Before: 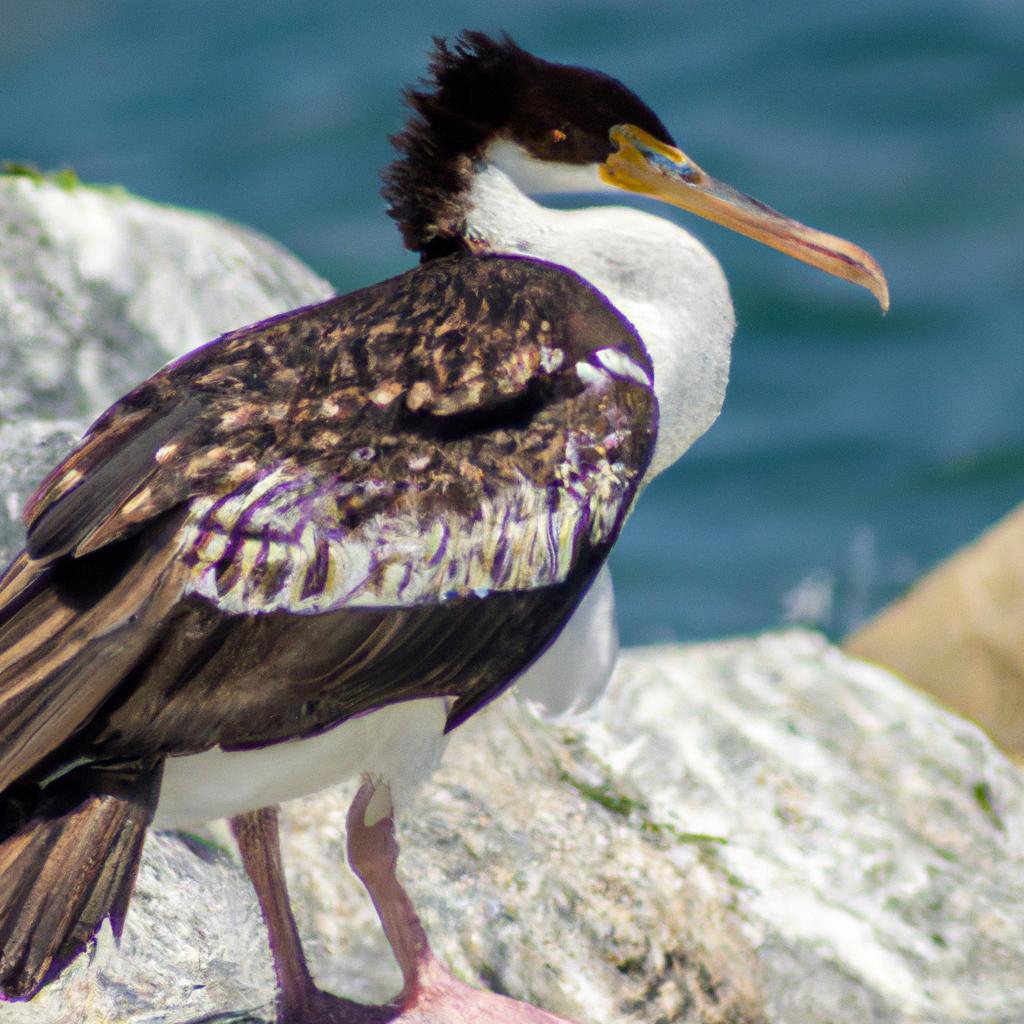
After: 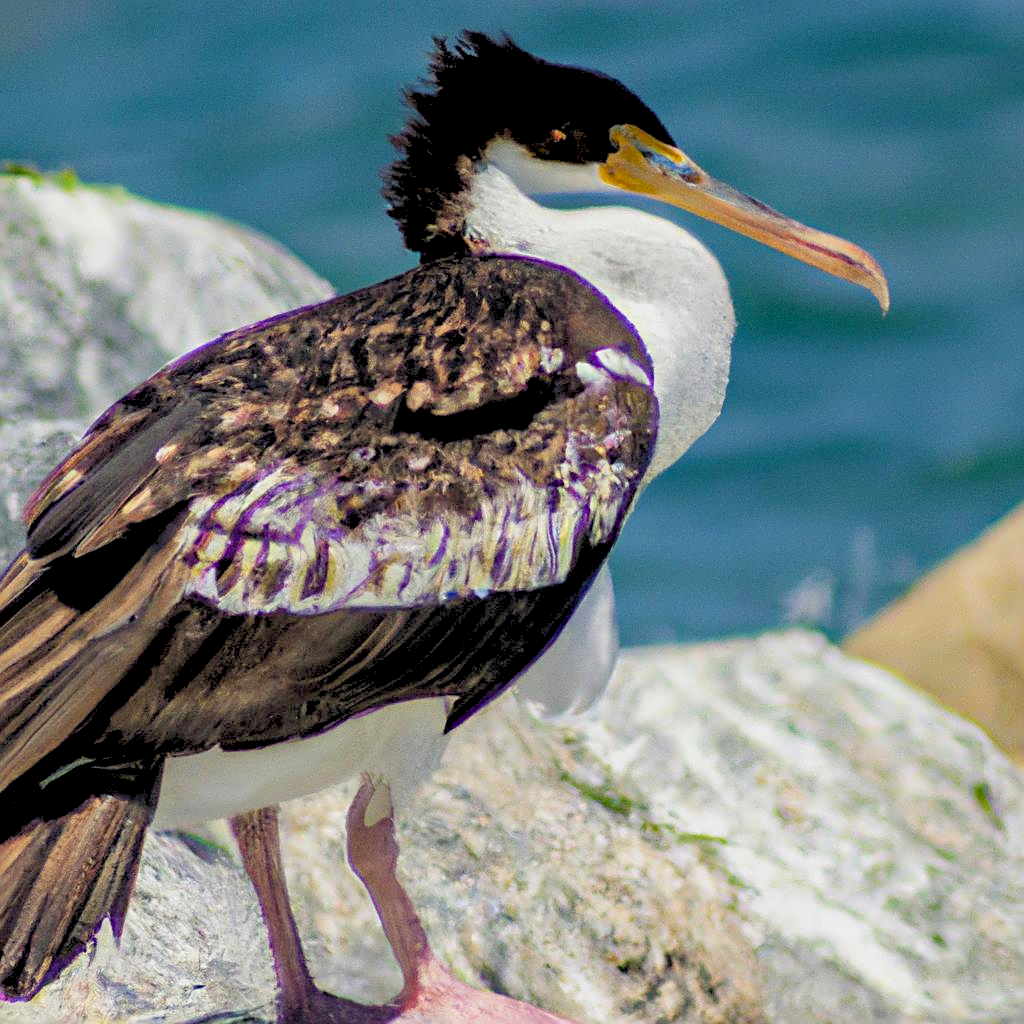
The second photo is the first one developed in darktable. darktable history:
rgb levels: preserve colors sum RGB, levels [[0.038, 0.433, 0.934], [0, 0.5, 1], [0, 0.5, 1]]
haze removal: compatibility mode true, adaptive false
sharpen: on, module defaults
